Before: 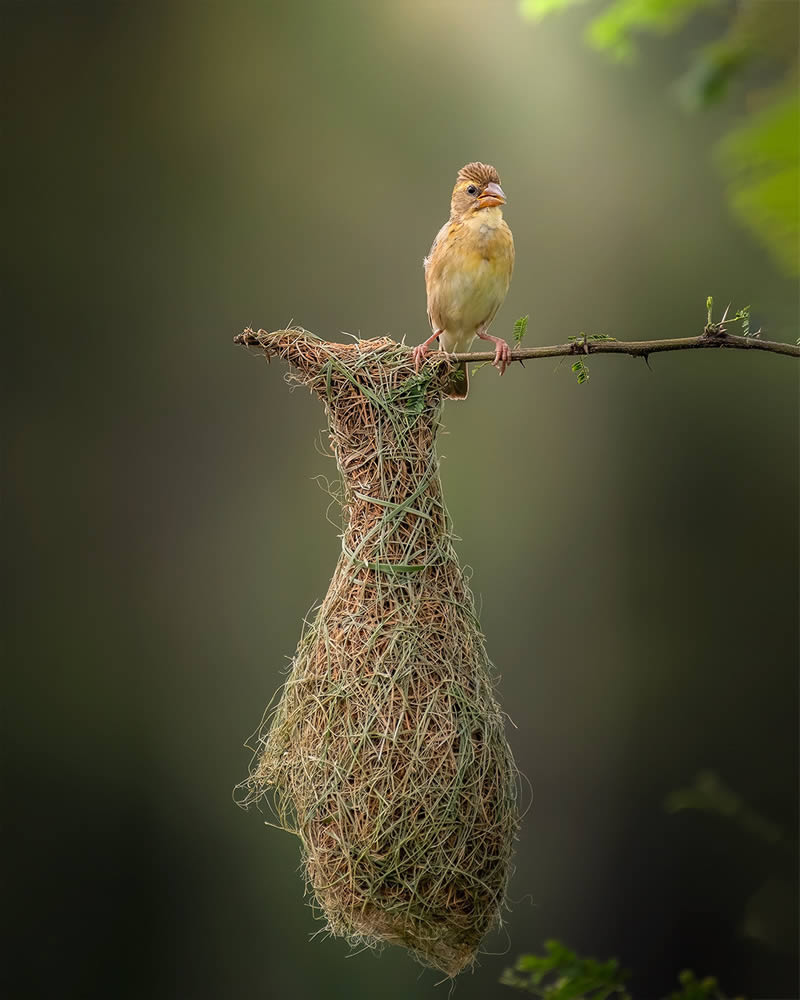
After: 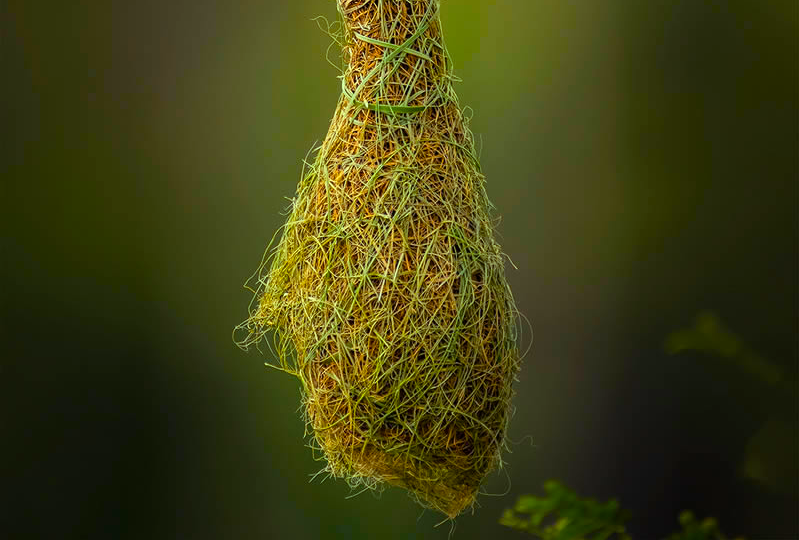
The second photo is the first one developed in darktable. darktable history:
color balance rgb: highlights gain › luminance 15.58%, highlights gain › chroma 6.945%, highlights gain › hue 126.37°, linear chroma grading › global chroma 18.761%, perceptual saturation grading › global saturation 30.332%, global vibrance 40.957%
crop and rotate: top 45.973%, right 0.117%
